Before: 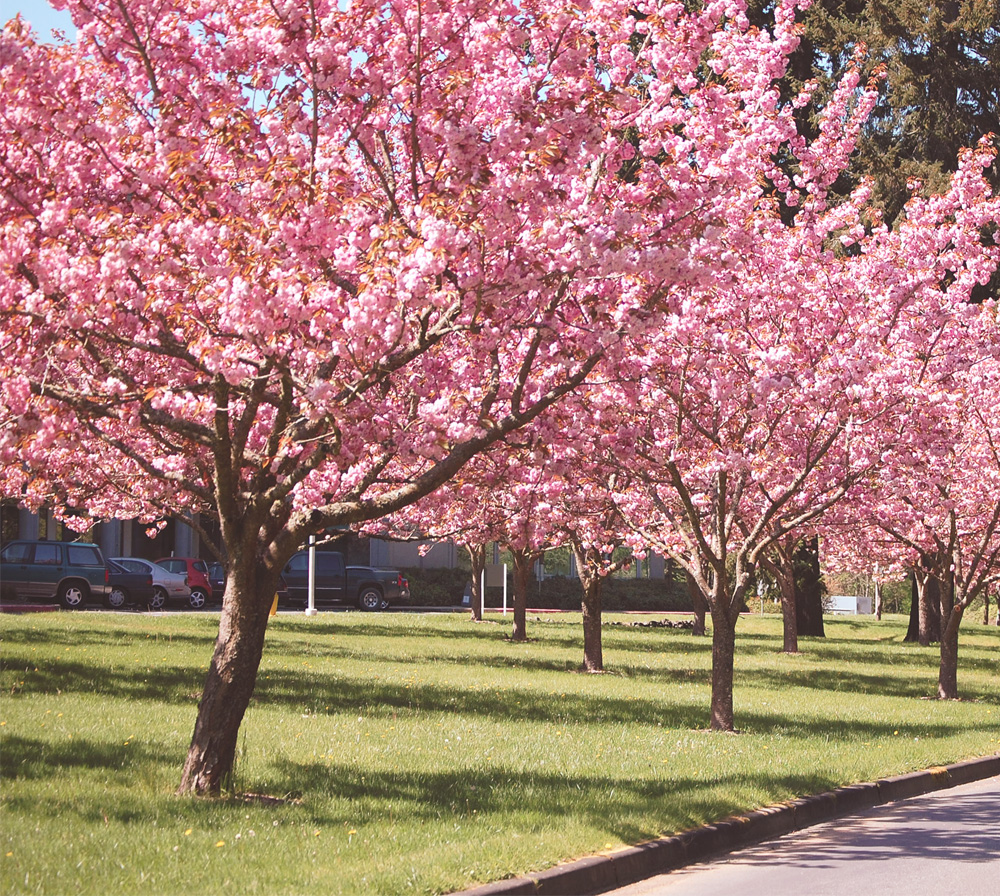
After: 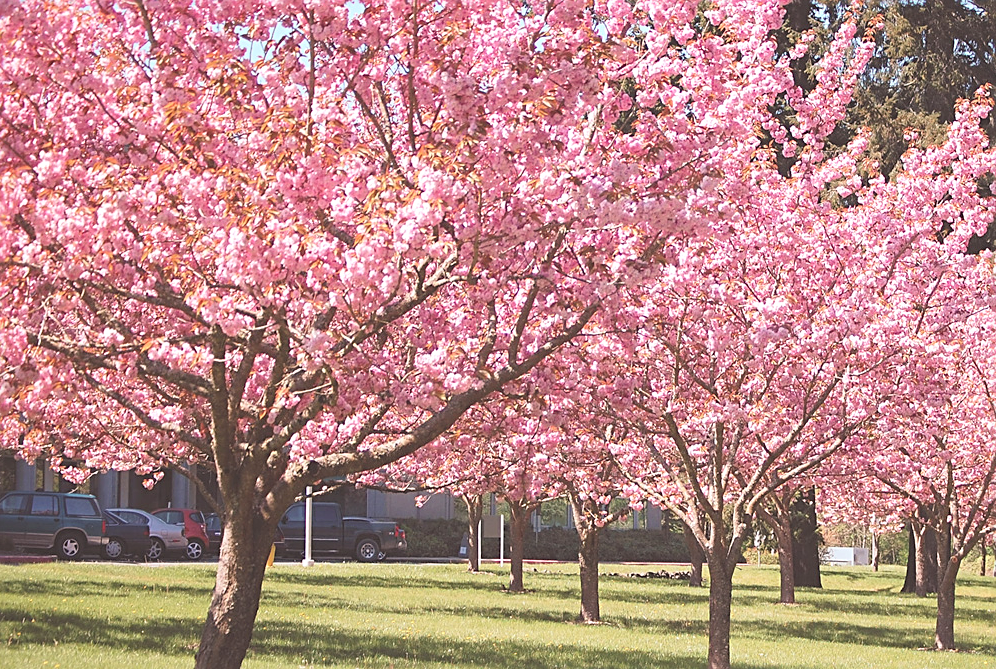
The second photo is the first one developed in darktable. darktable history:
contrast brightness saturation: brightness 0.15
sharpen: on, module defaults
crop: left 0.387%, top 5.469%, bottom 19.809%
